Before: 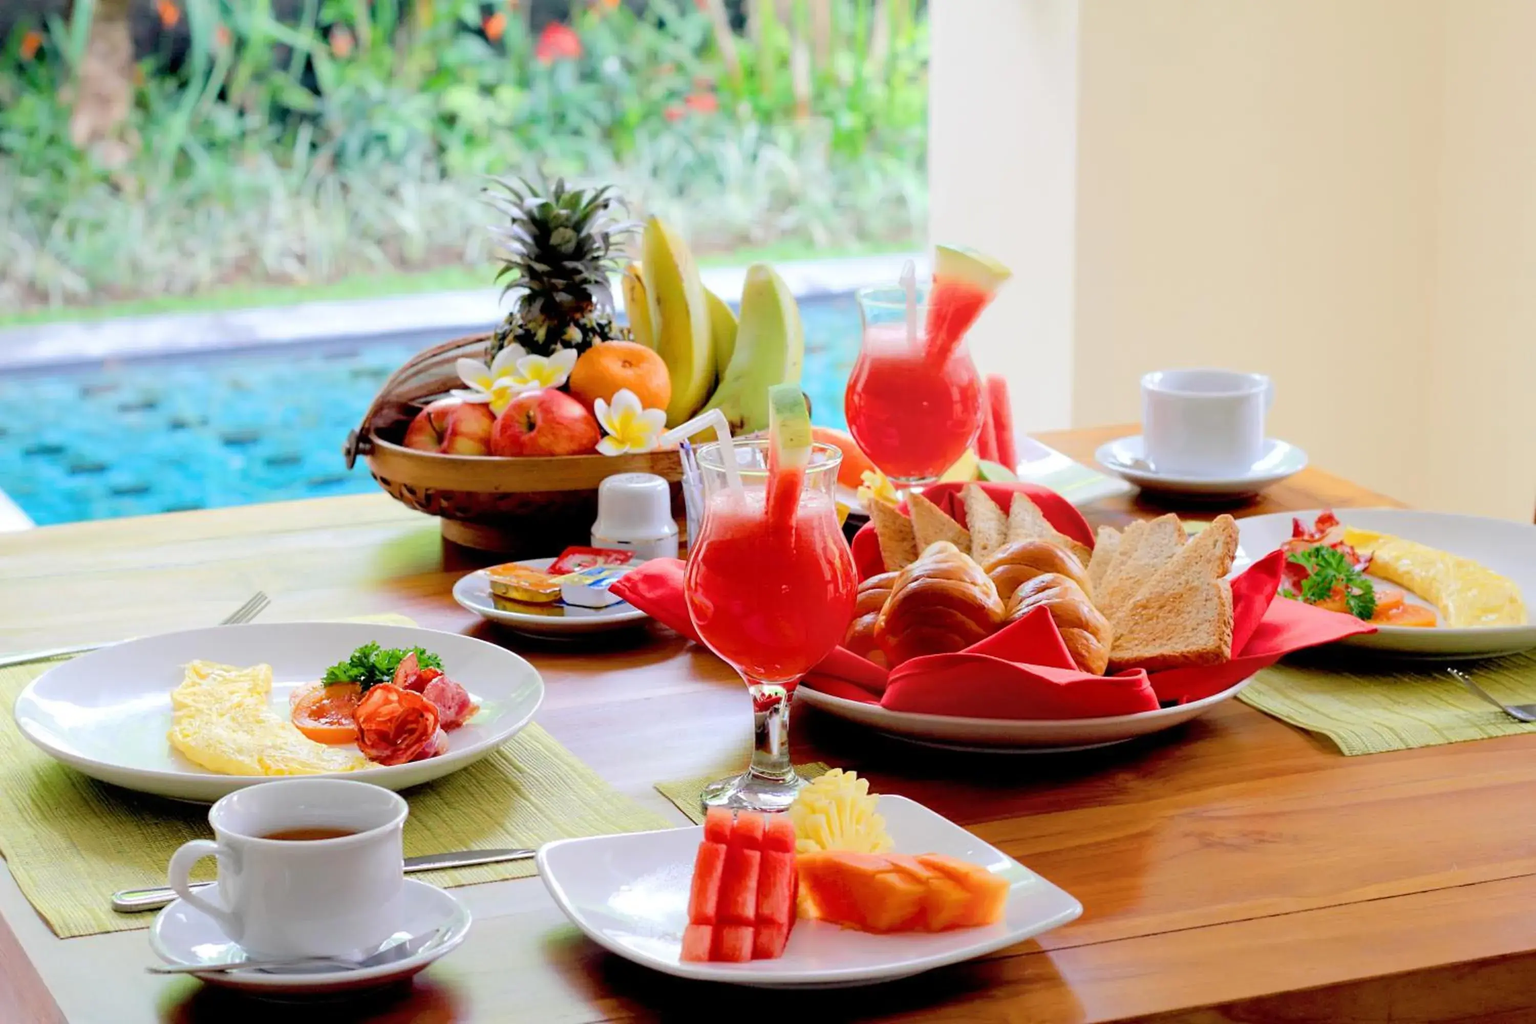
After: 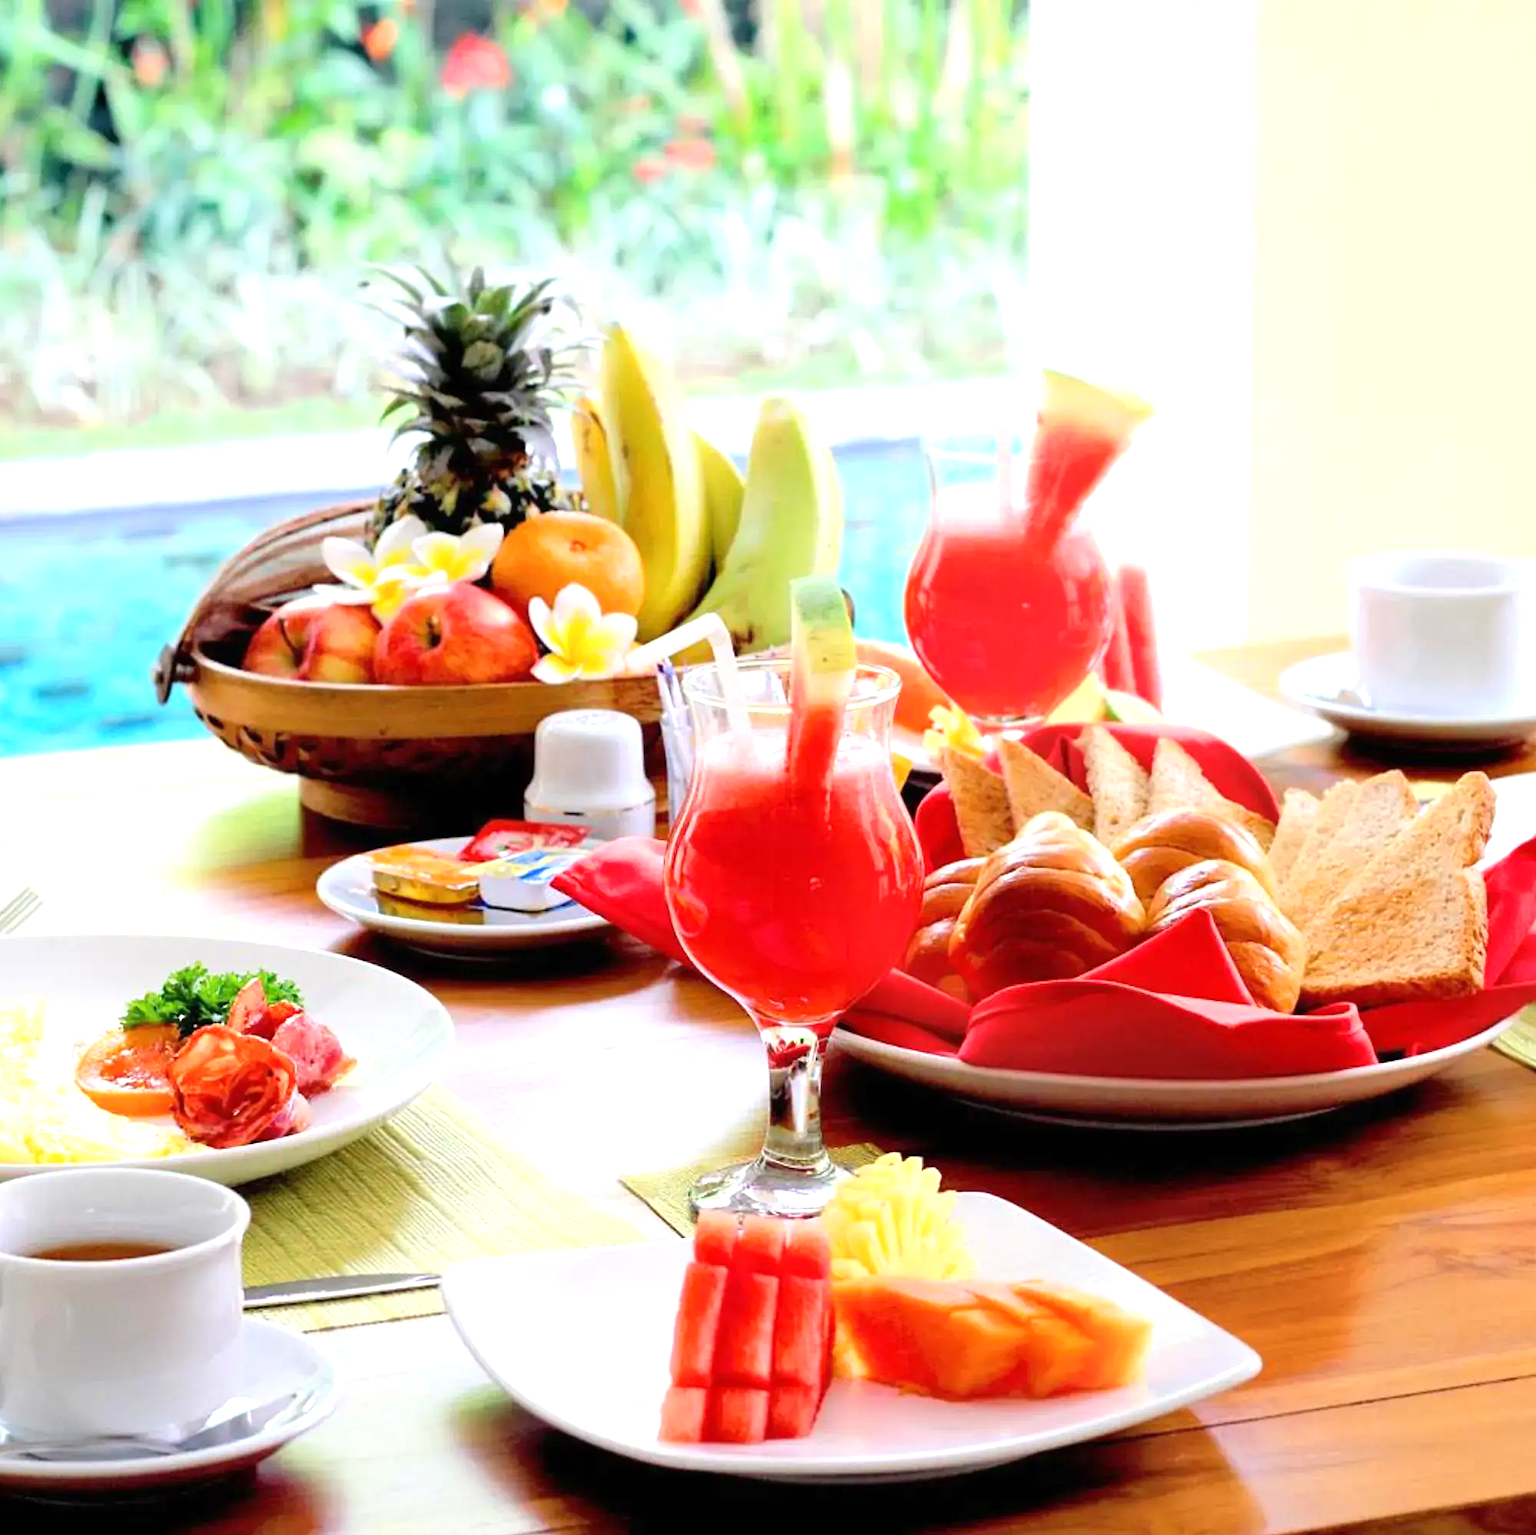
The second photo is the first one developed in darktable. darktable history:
crop and rotate: left 15.754%, right 17.579%
exposure: black level correction 0, exposure 0.7 EV, compensate exposure bias true, compensate highlight preservation false
